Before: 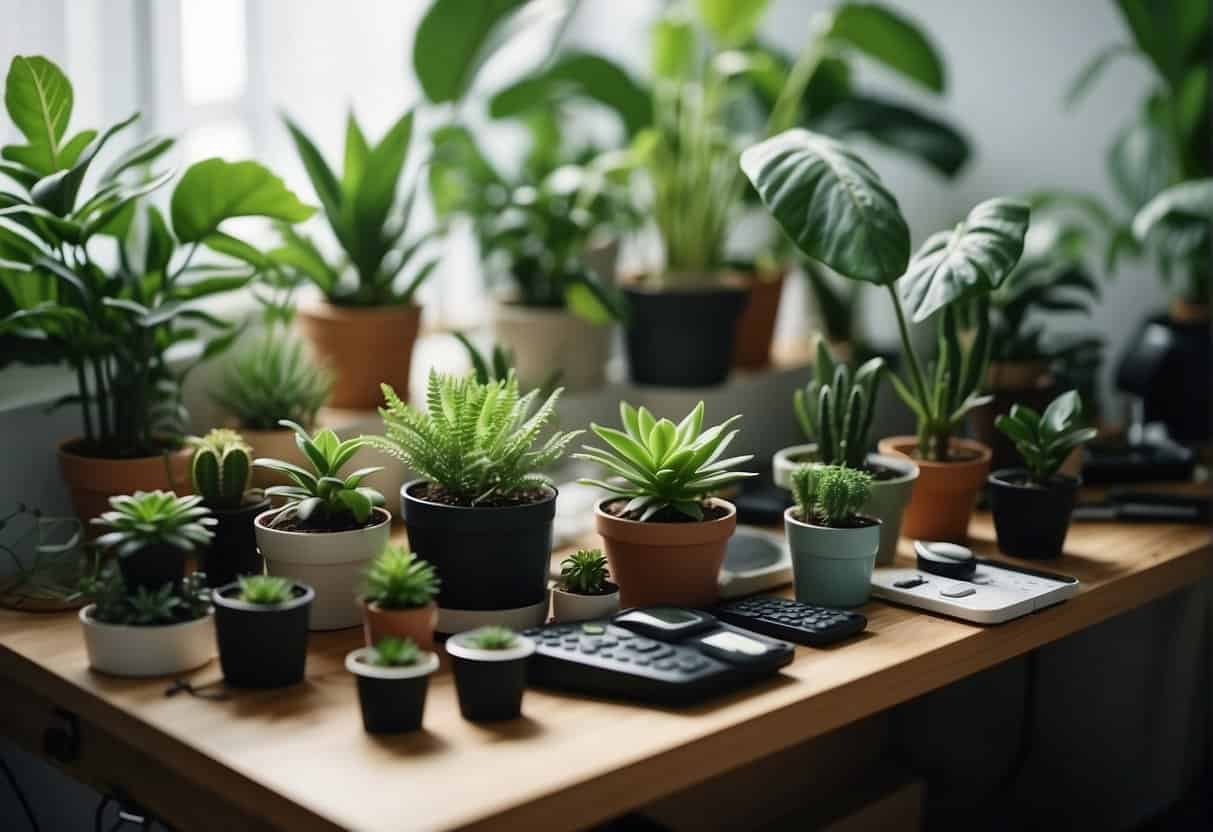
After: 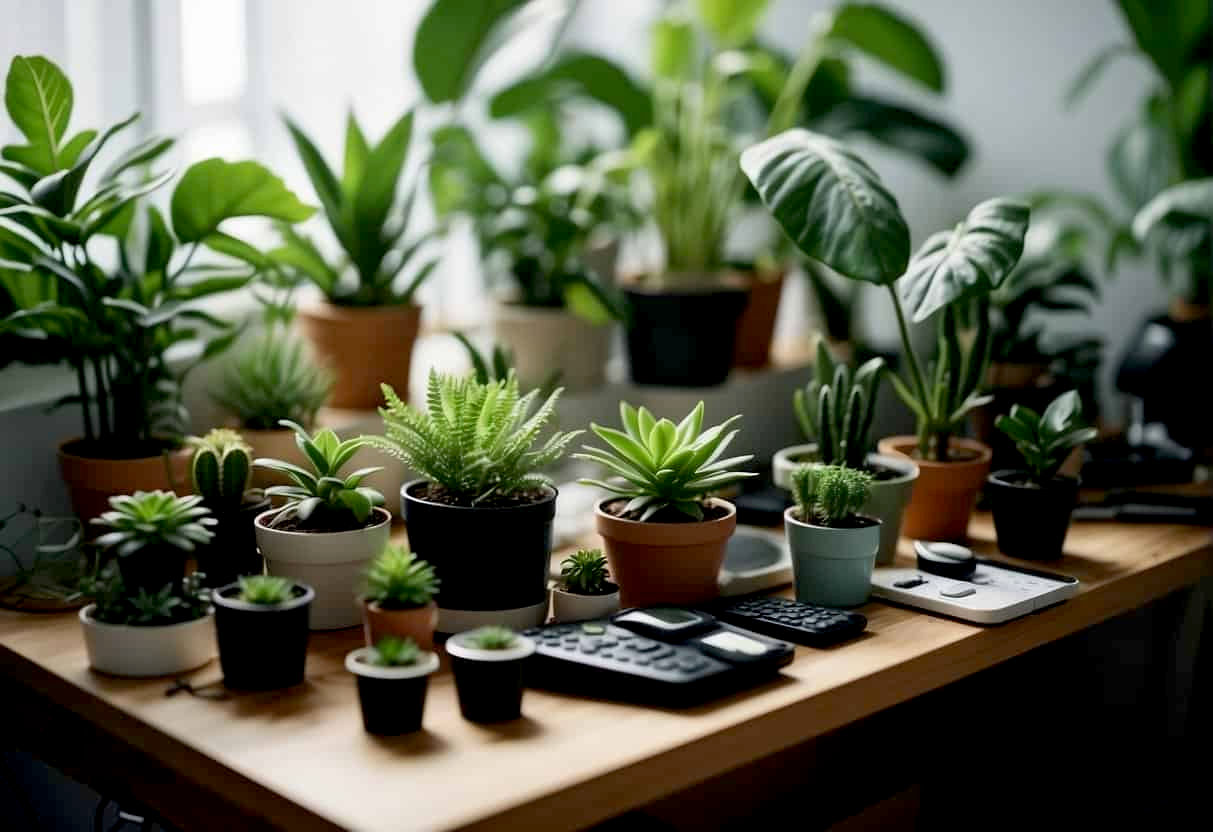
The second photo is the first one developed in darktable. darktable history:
exposure: black level correction 0.009, compensate exposure bias true, compensate highlight preservation false
